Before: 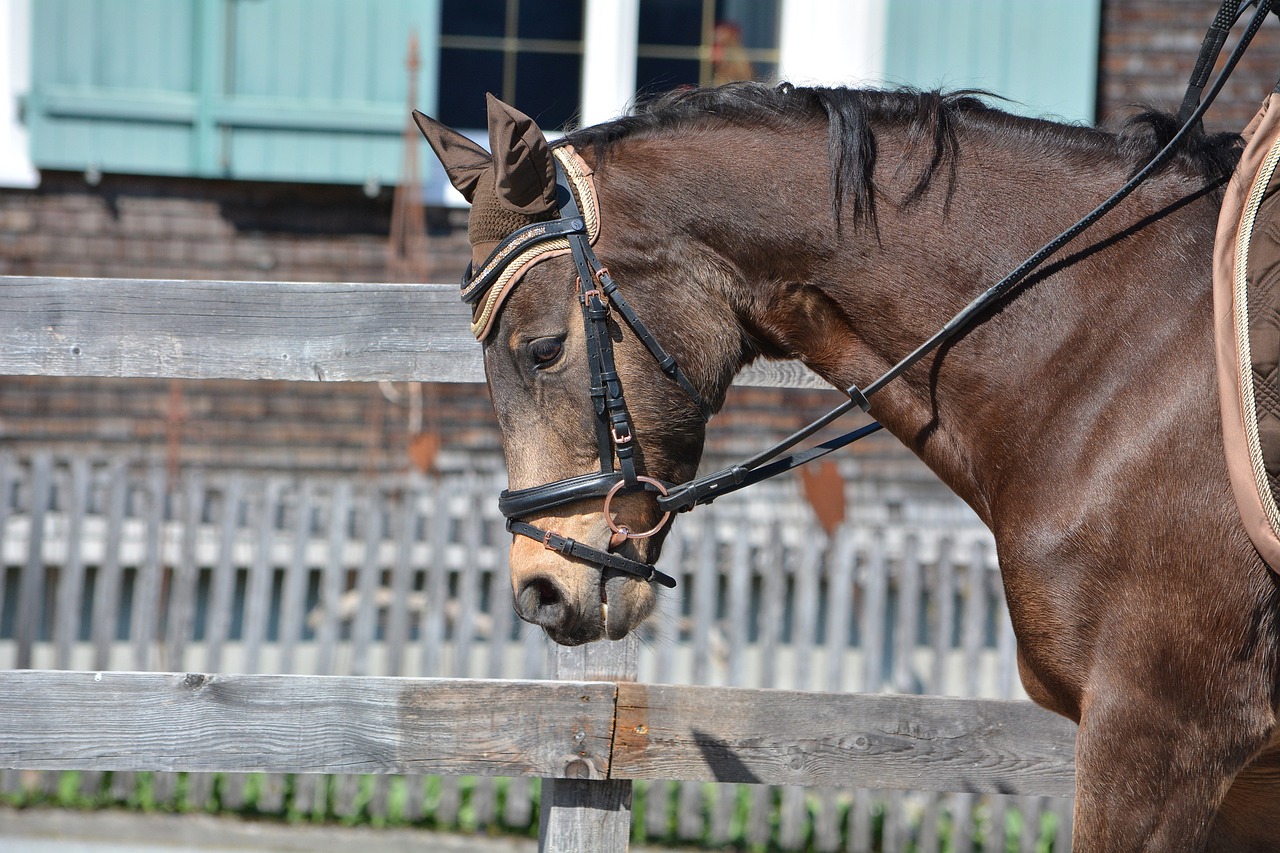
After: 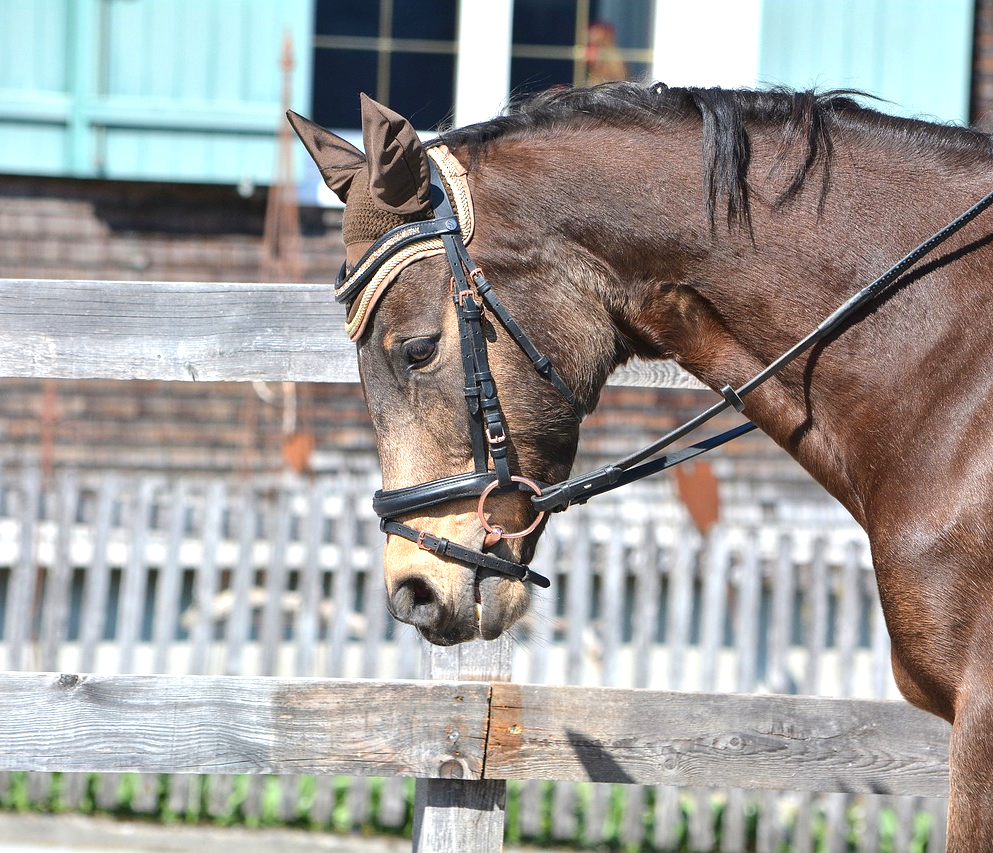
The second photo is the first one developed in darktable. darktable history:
crop: left 9.868%, right 12.532%
exposure: black level correction 0, exposure 0.7 EV, compensate highlight preservation false
